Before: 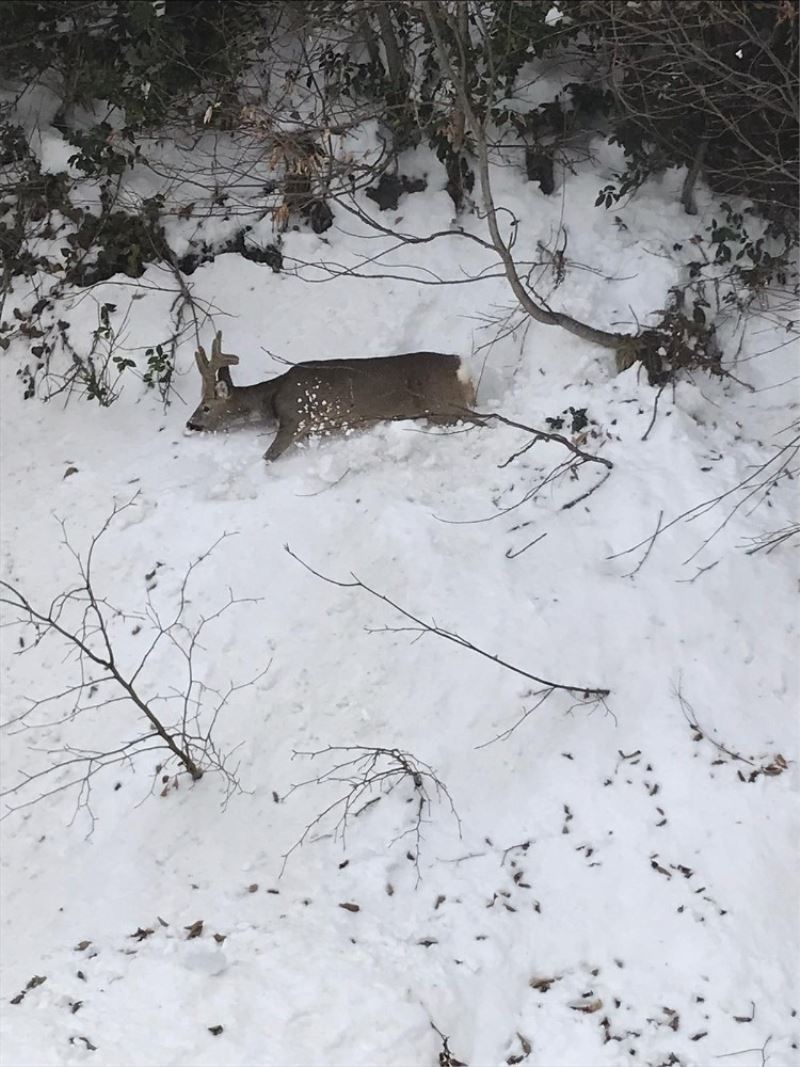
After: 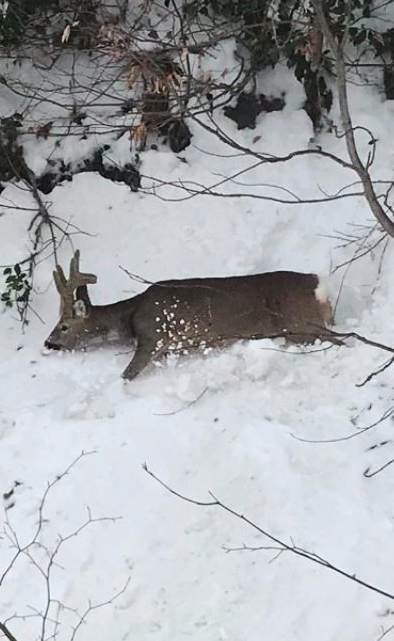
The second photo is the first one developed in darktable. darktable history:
crop: left 17.835%, top 7.675%, right 32.881%, bottom 32.213%
tone curve: curves: ch0 [(0, 0.01) (0.037, 0.032) (0.131, 0.108) (0.275, 0.258) (0.483, 0.512) (0.61, 0.661) (0.696, 0.742) (0.792, 0.834) (0.911, 0.936) (0.997, 0.995)]; ch1 [(0, 0) (0.308, 0.29) (0.425, 0.411) (0.503, 0.502) (0.529, 0.543) (0.683, 0.706) (0.746, 0.77) (1, 1)]; ch2 [(0, 0) (0.225, 0.214) (0.334, 0.339) (0.401, 0.415) (0.485, 0.487) (0.502, 0.502) (0.525, 0.523) (0.545, 0.552) (0.587, 0.61) (0.636, 0.654) (0.711, 0.729) (0.845, 0.855) (0.998, 0.977)], color space Lab, independent channels, preserve colors none
